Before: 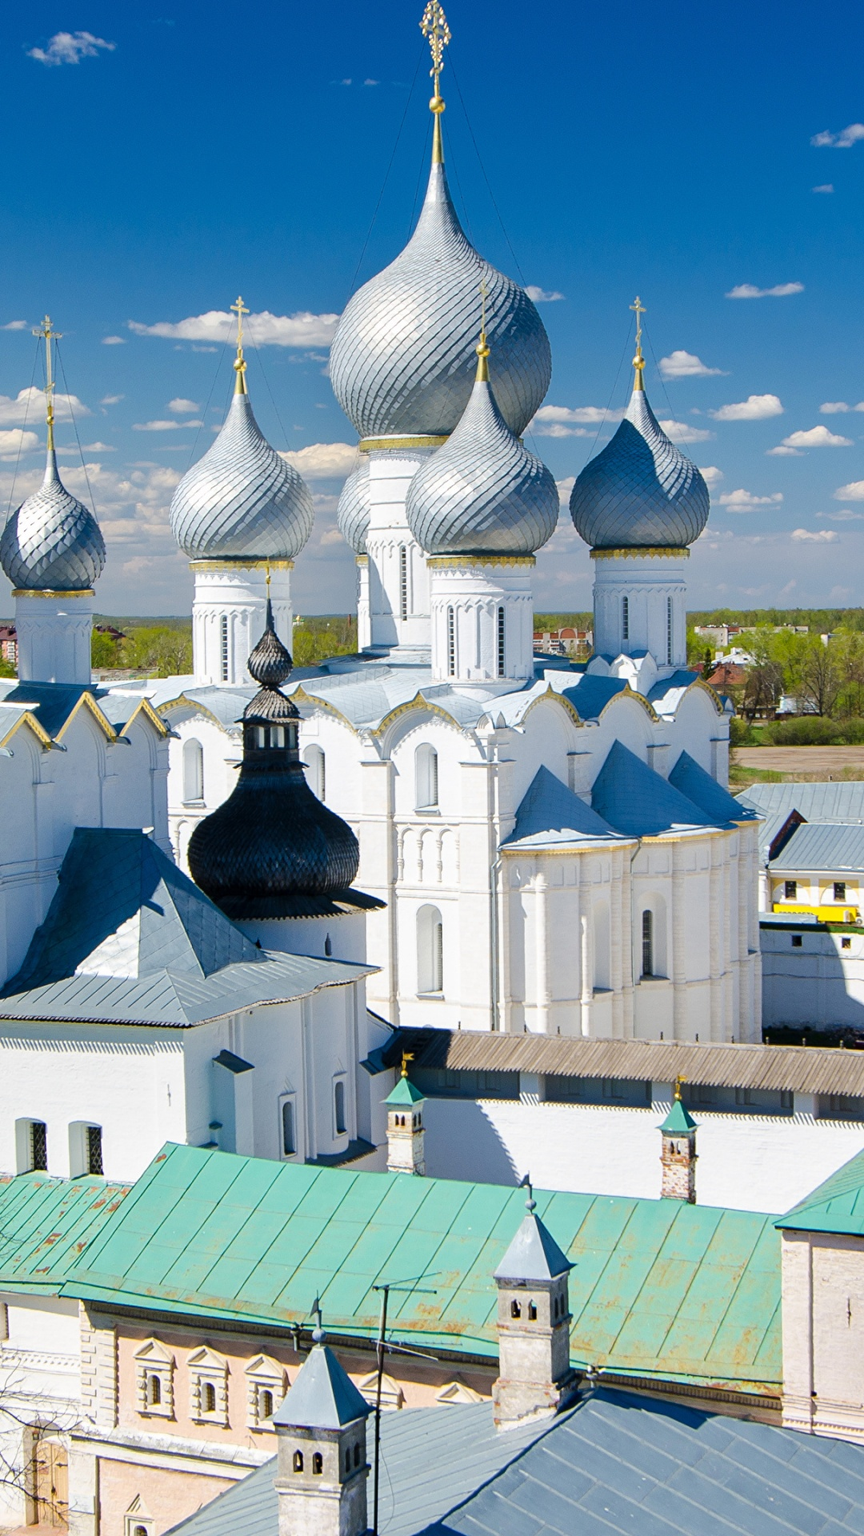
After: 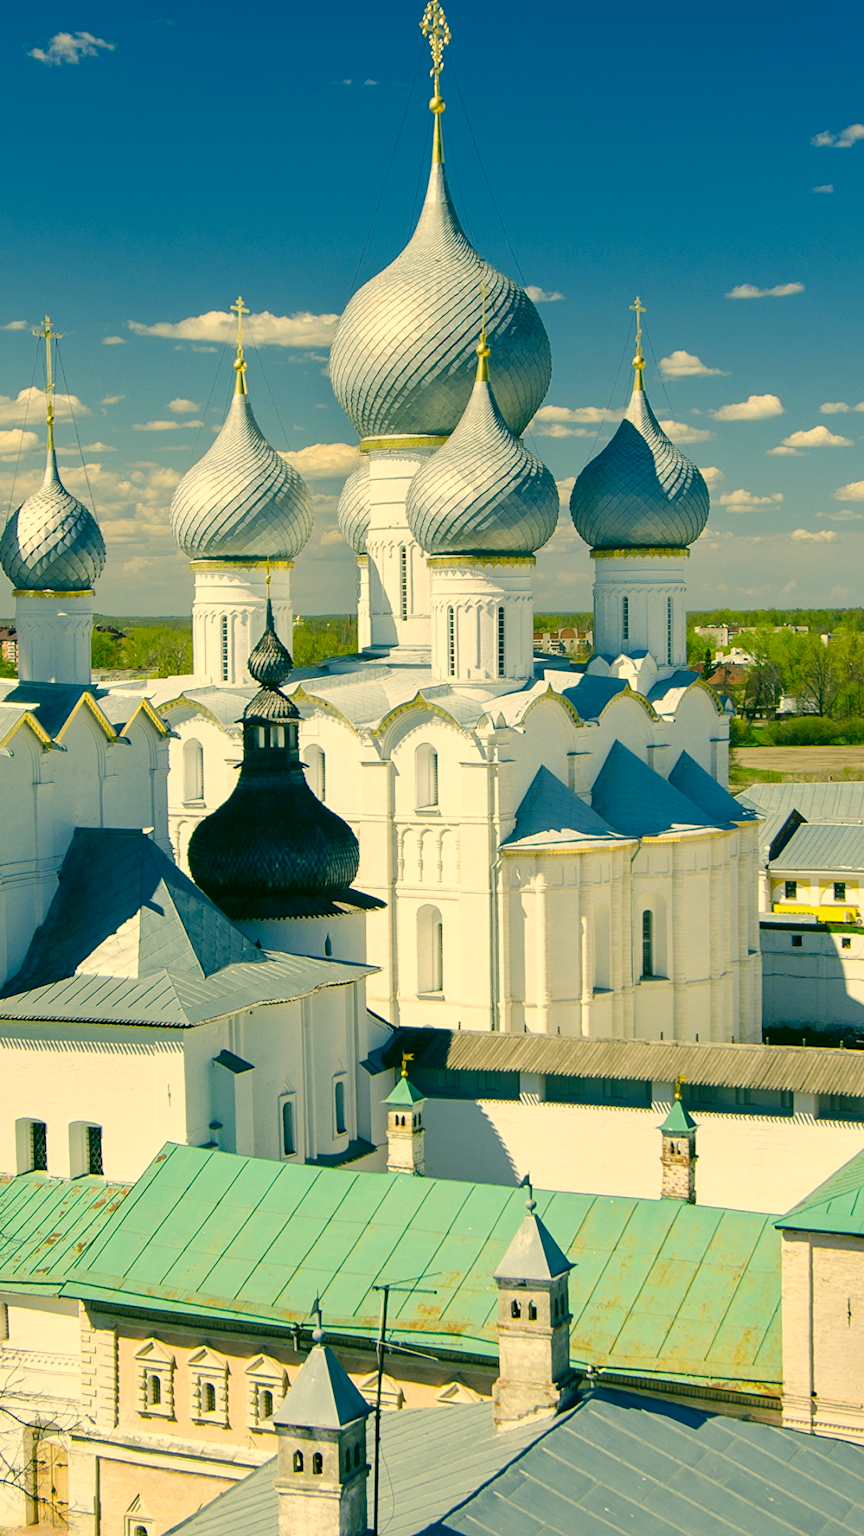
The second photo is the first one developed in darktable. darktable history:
color correction: highlights a* 5.67, highlights b* 32.98, shadows a* -25.32, shadows b* 3.91
